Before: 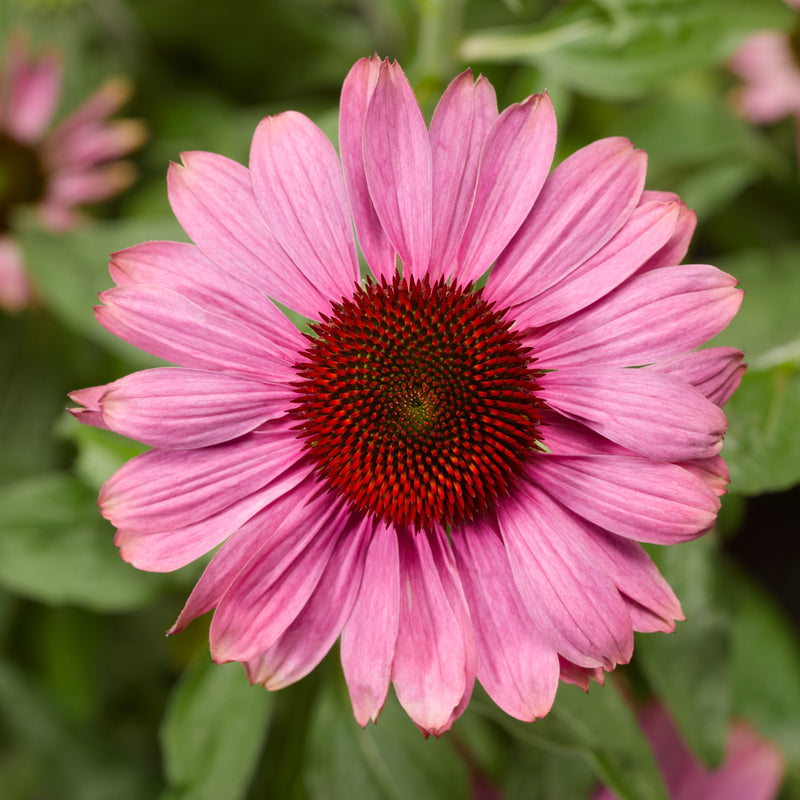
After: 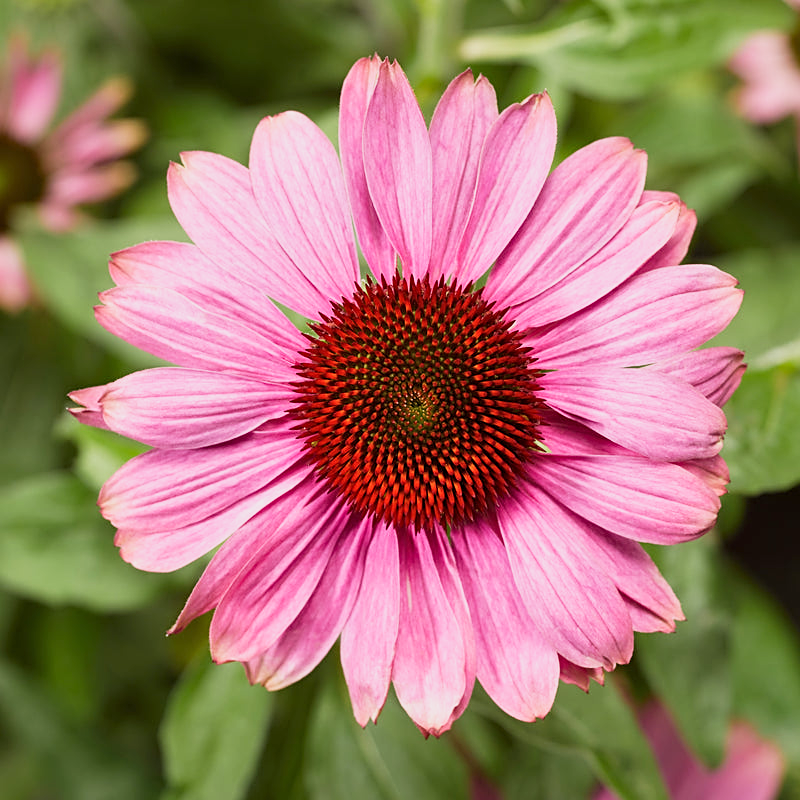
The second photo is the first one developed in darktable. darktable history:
exposure: compensate exposure bias true, compensate highlight preservation false
sharpen: on, module defaults
base curve: curves: ch0 [(0, 0) (0.088, 0.125) (0.176, 0.251) (0.354, 0.501) (0.613, 0.749) (1, 0.877)], preserve colors none
